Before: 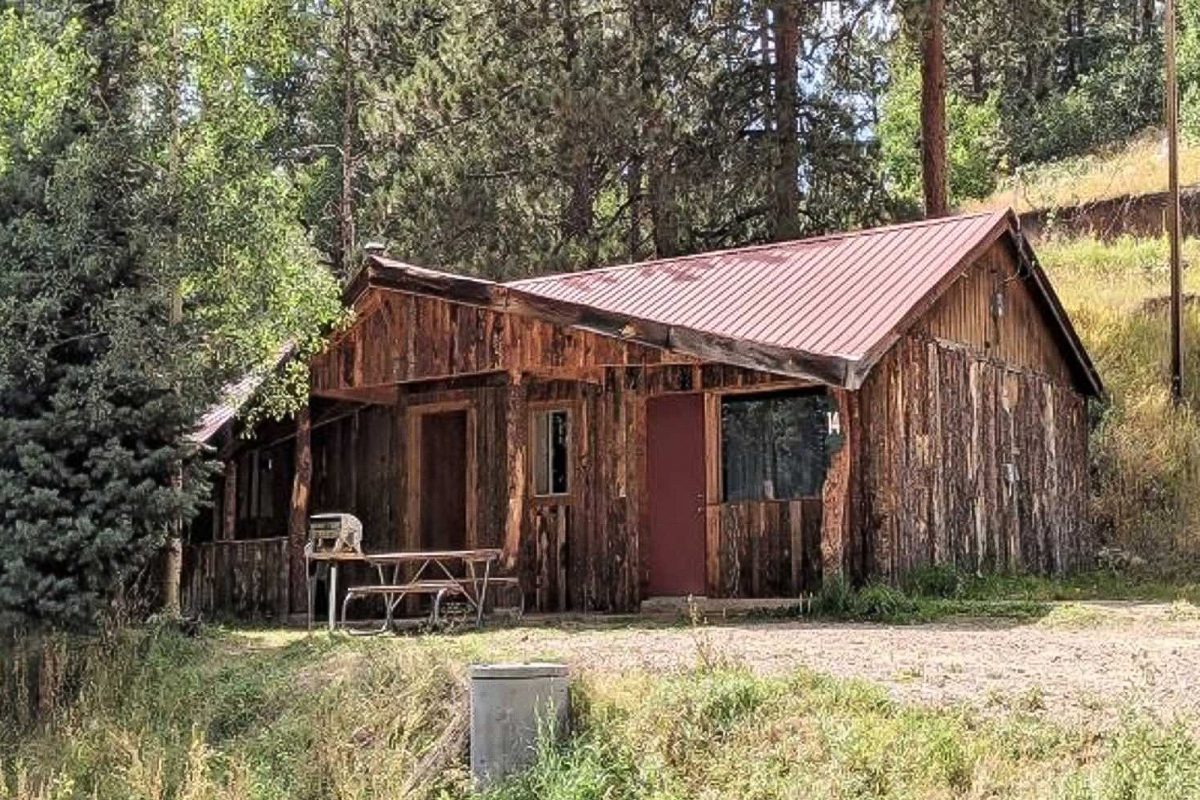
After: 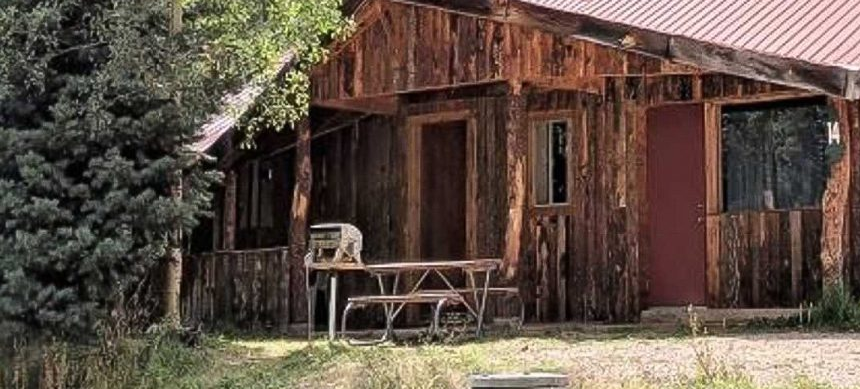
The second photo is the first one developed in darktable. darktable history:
crop: top 36.371%, right 28.32%, bottom 14.931%
